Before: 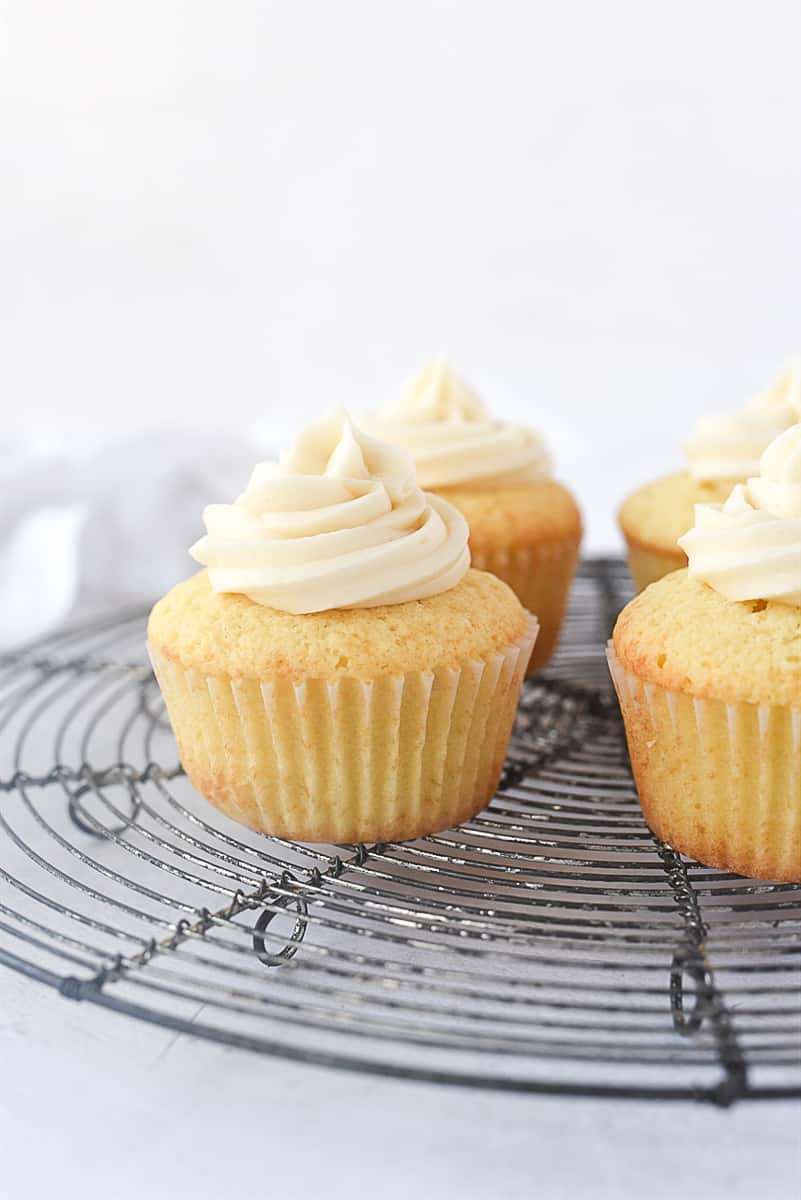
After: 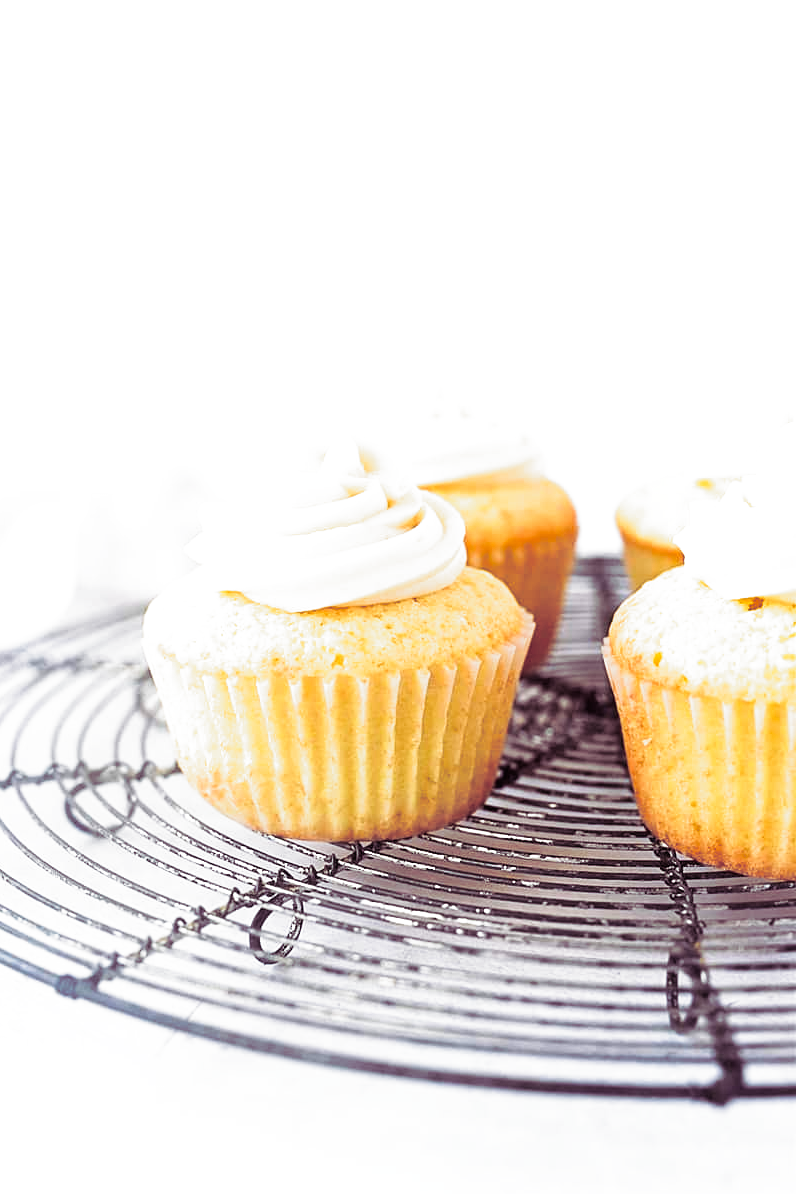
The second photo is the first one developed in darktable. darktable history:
crop and rotate: left 0.614%, top 0.179%, bottom 0.309%
tone equalizer: on, module defaults
split-toning: shadows › hue 316.8°, shadows › saturation 0.47, highlights › hue 201.6°, highlights › saturation 0, balance -41.97, compress 28.01%
filmic rgb: black relative exposure -8.7 EV, white relative exposure 2.7 EV, threshold 3 EV, target black luminance 0%, hardness 6.25, latitude 76.53%, contrast 1.326, shadows ↔ highlights balance -0.349%, preserve chrominance no, color science v4 (2020), enable highlight reconstruction true
exposure: exposure 0.496 EV, compensate highlight preservation false
